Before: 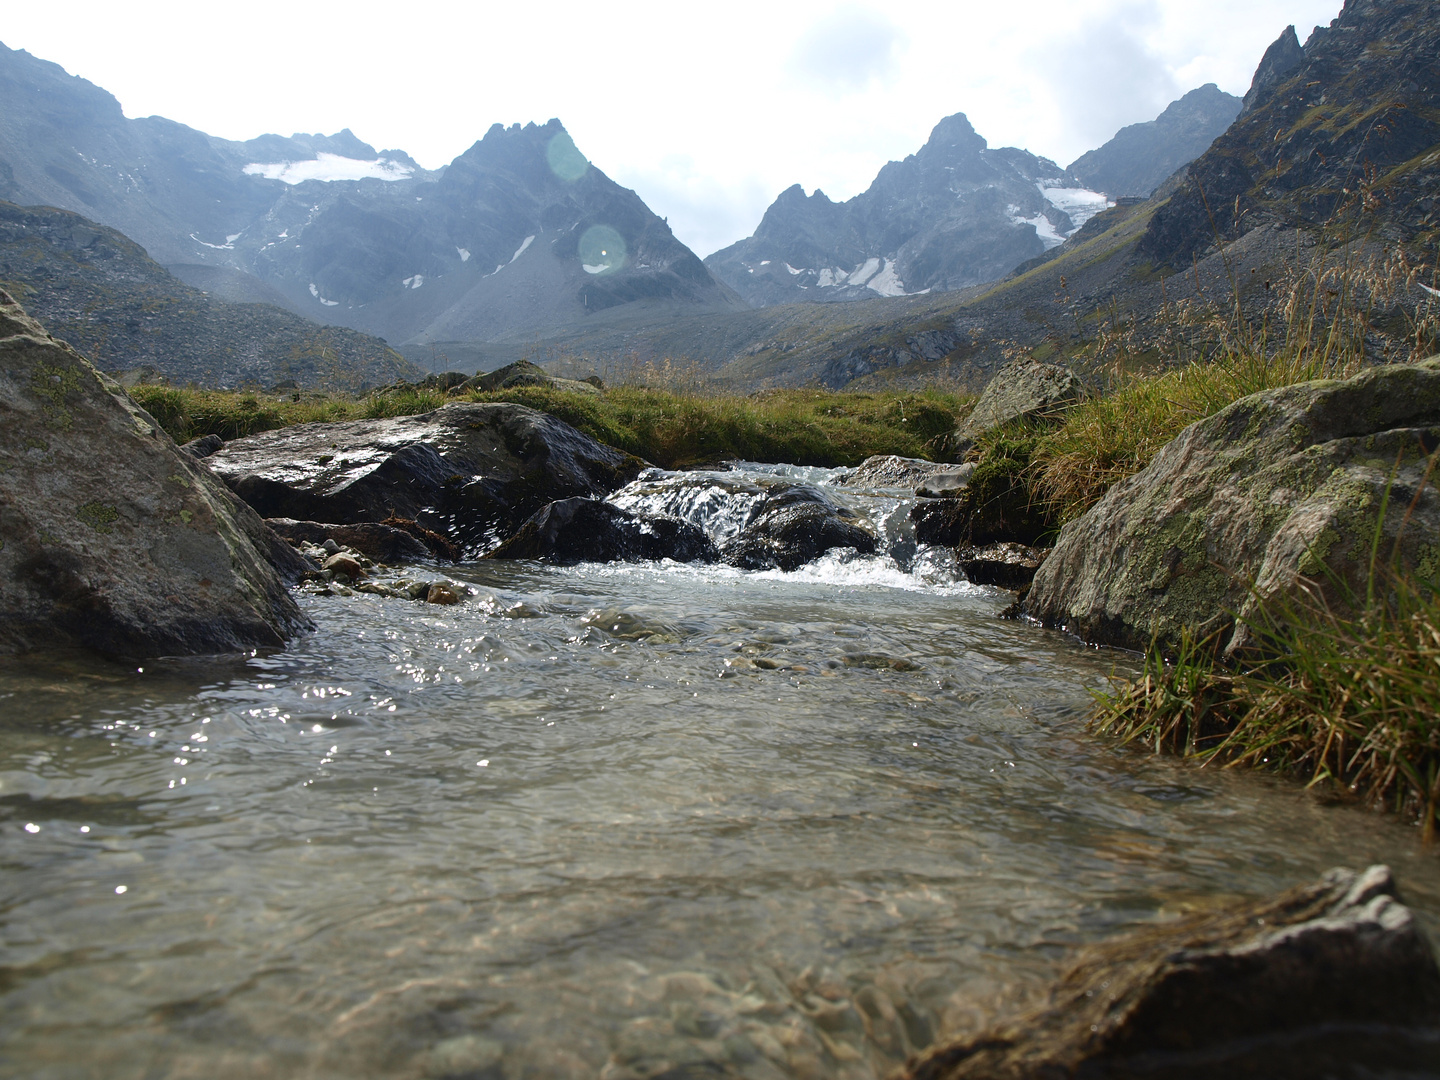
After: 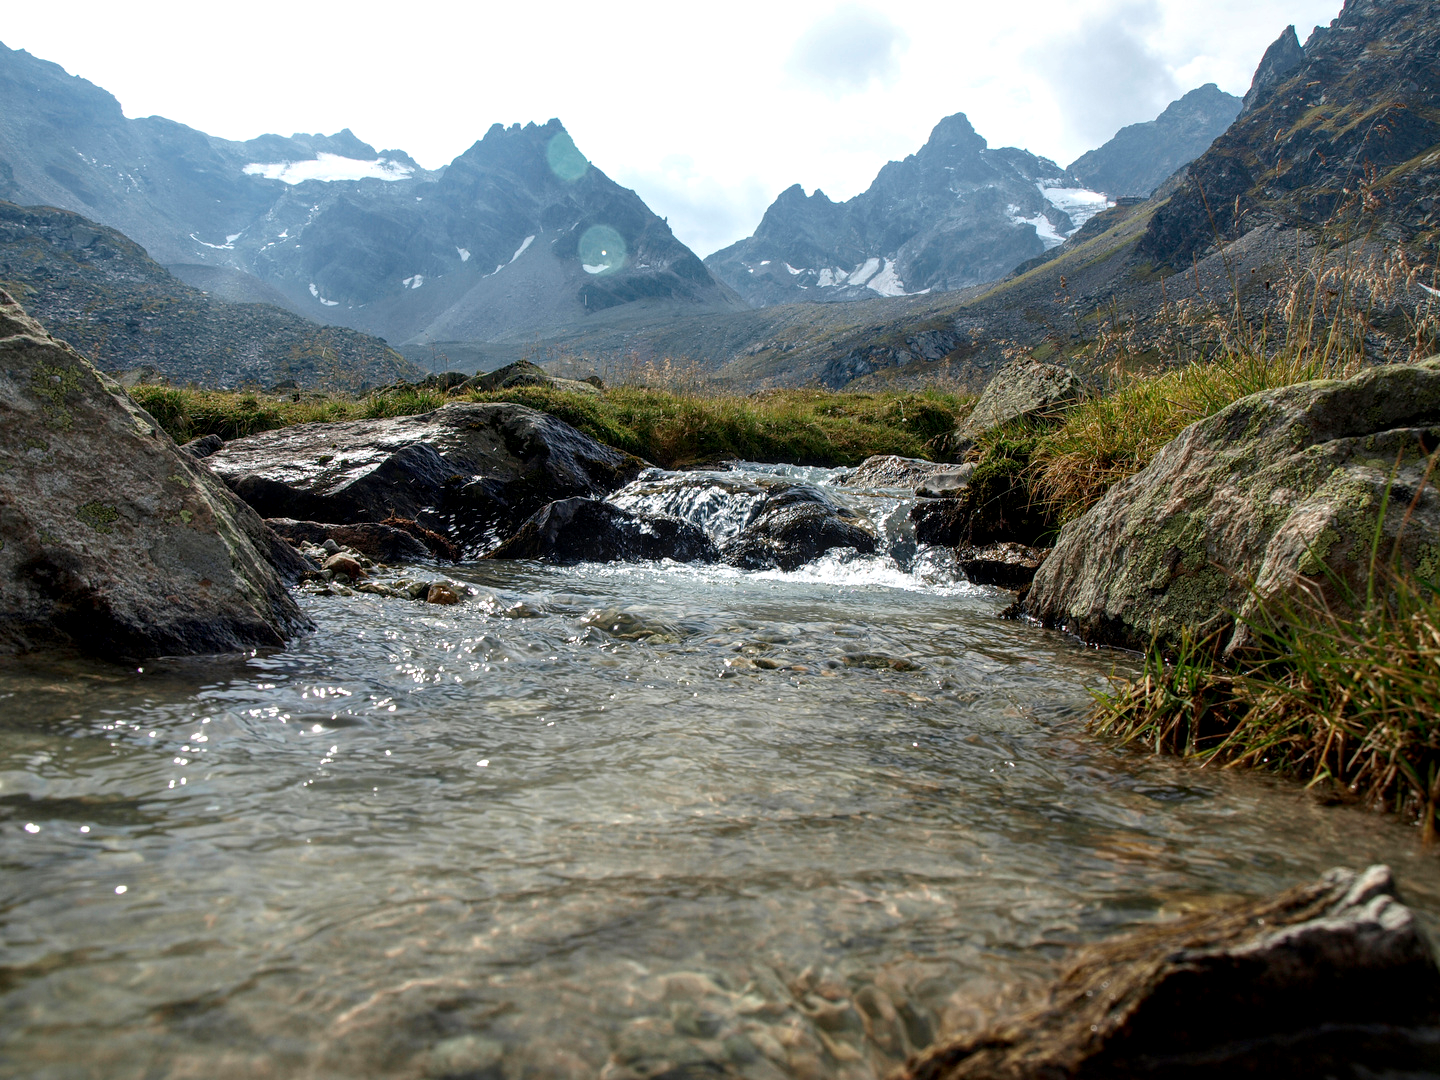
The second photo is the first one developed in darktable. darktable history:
local contrast: highlights 63%, detail 143%, midtone range 0.423
